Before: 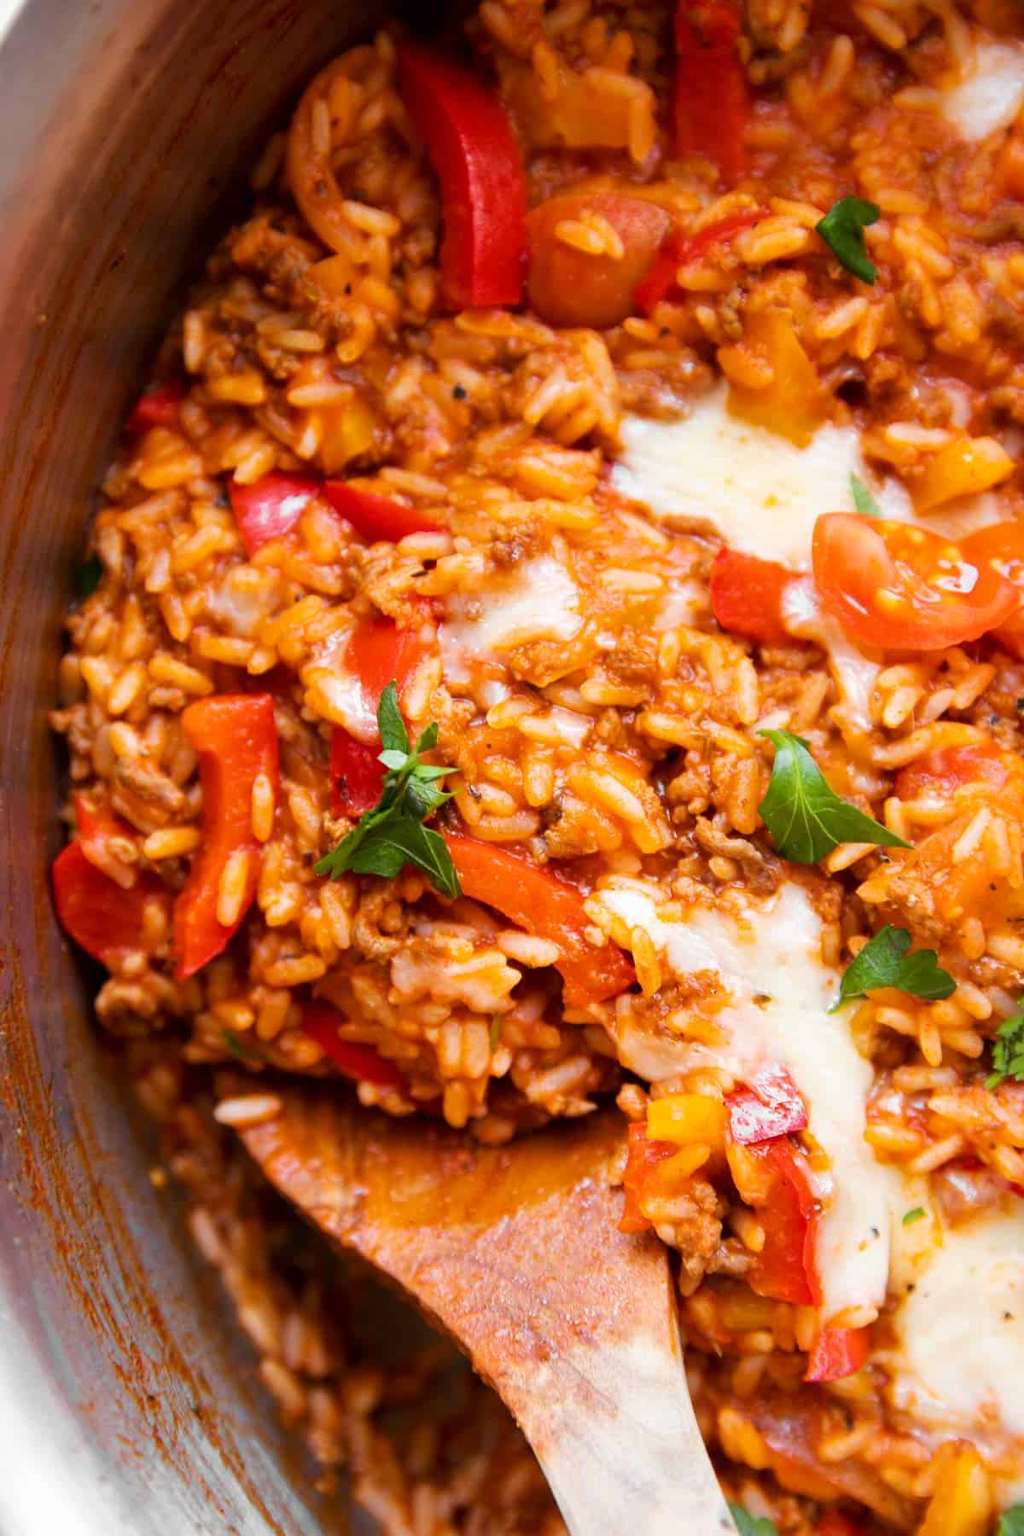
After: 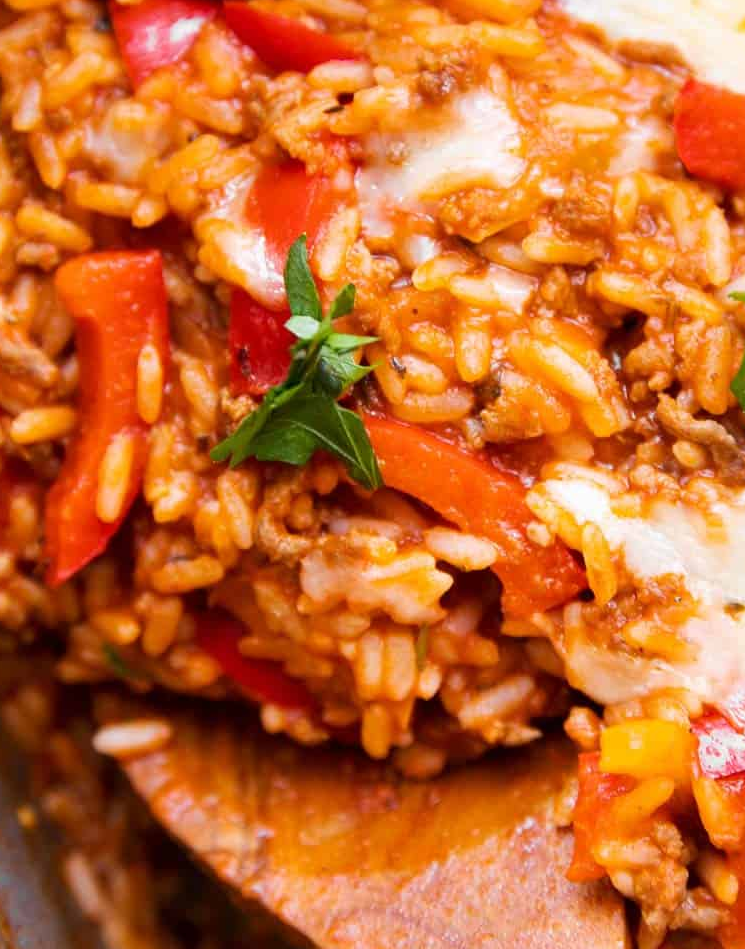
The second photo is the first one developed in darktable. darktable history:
crop: left 13.189%, top 31.282%, right 24.716%, bottom 15.976%
